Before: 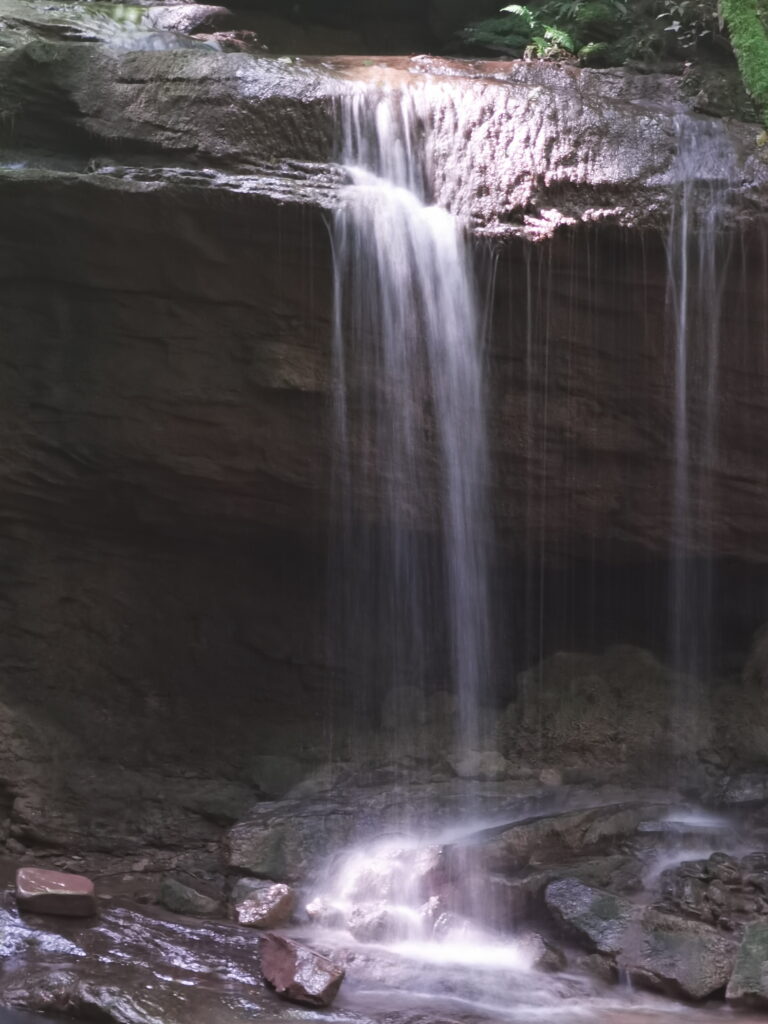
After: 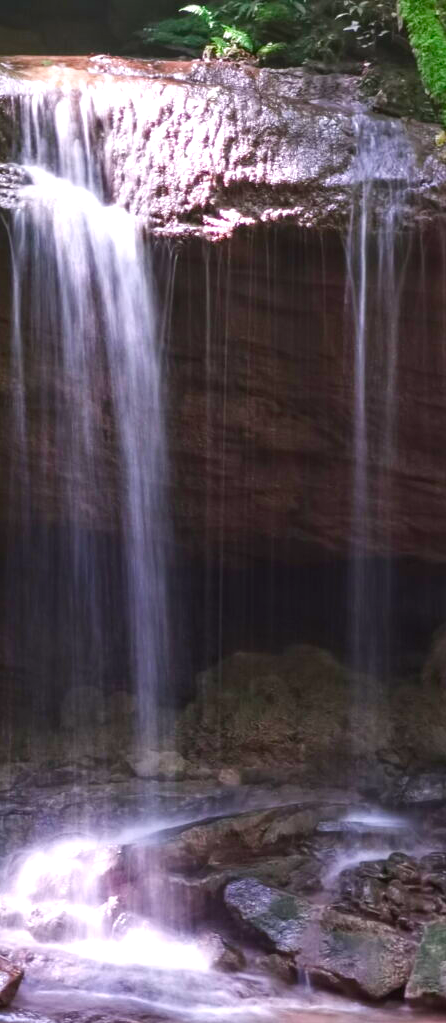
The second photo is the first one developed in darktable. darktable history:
contrast brightness saturation: contrast 0.094, saturation 0.28
color balance rgb: perceptual saturation grading › global saturation 20%, perceptual saturation grading › highlights -24.965%, perceptual saturation grading › shadows 49.752%, perceptual brilliance grading › highlights 10.243%, perceptual brilliance grading › mid-tones 4.751%, global vibrance 20%
local contrast: detail 130%
crop: left 41.863%
tone equalizer: mask exposure compensation -0.487 EV
